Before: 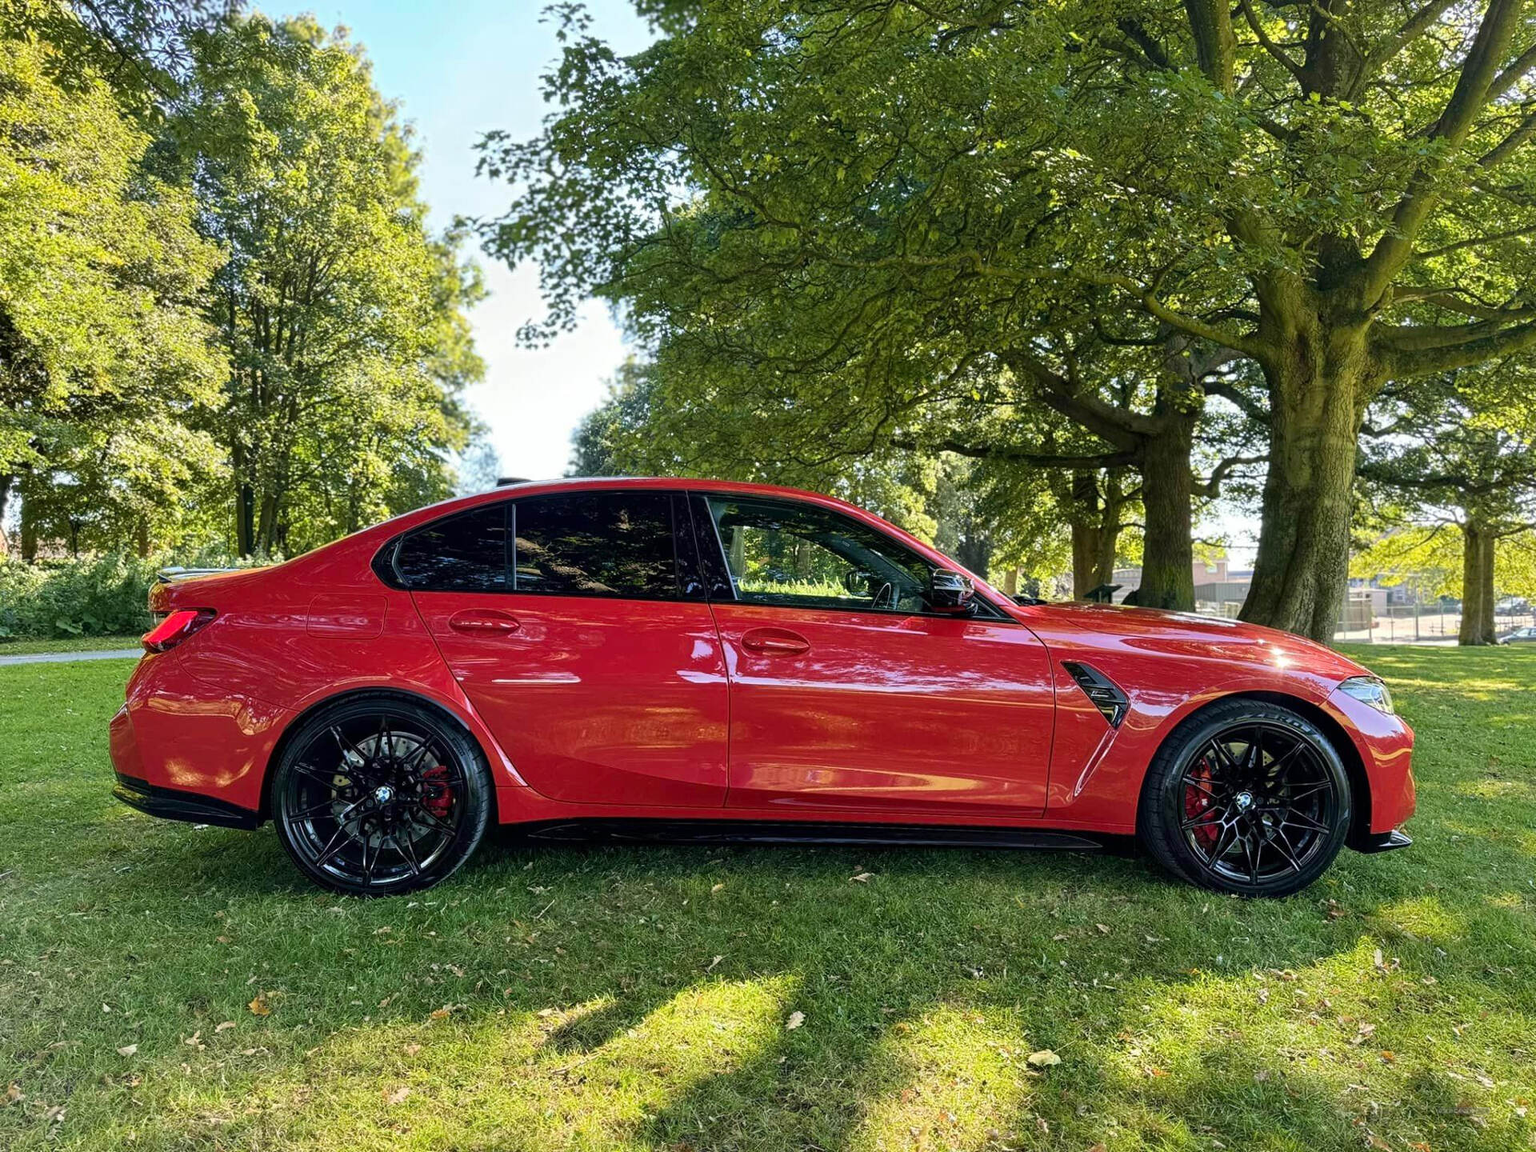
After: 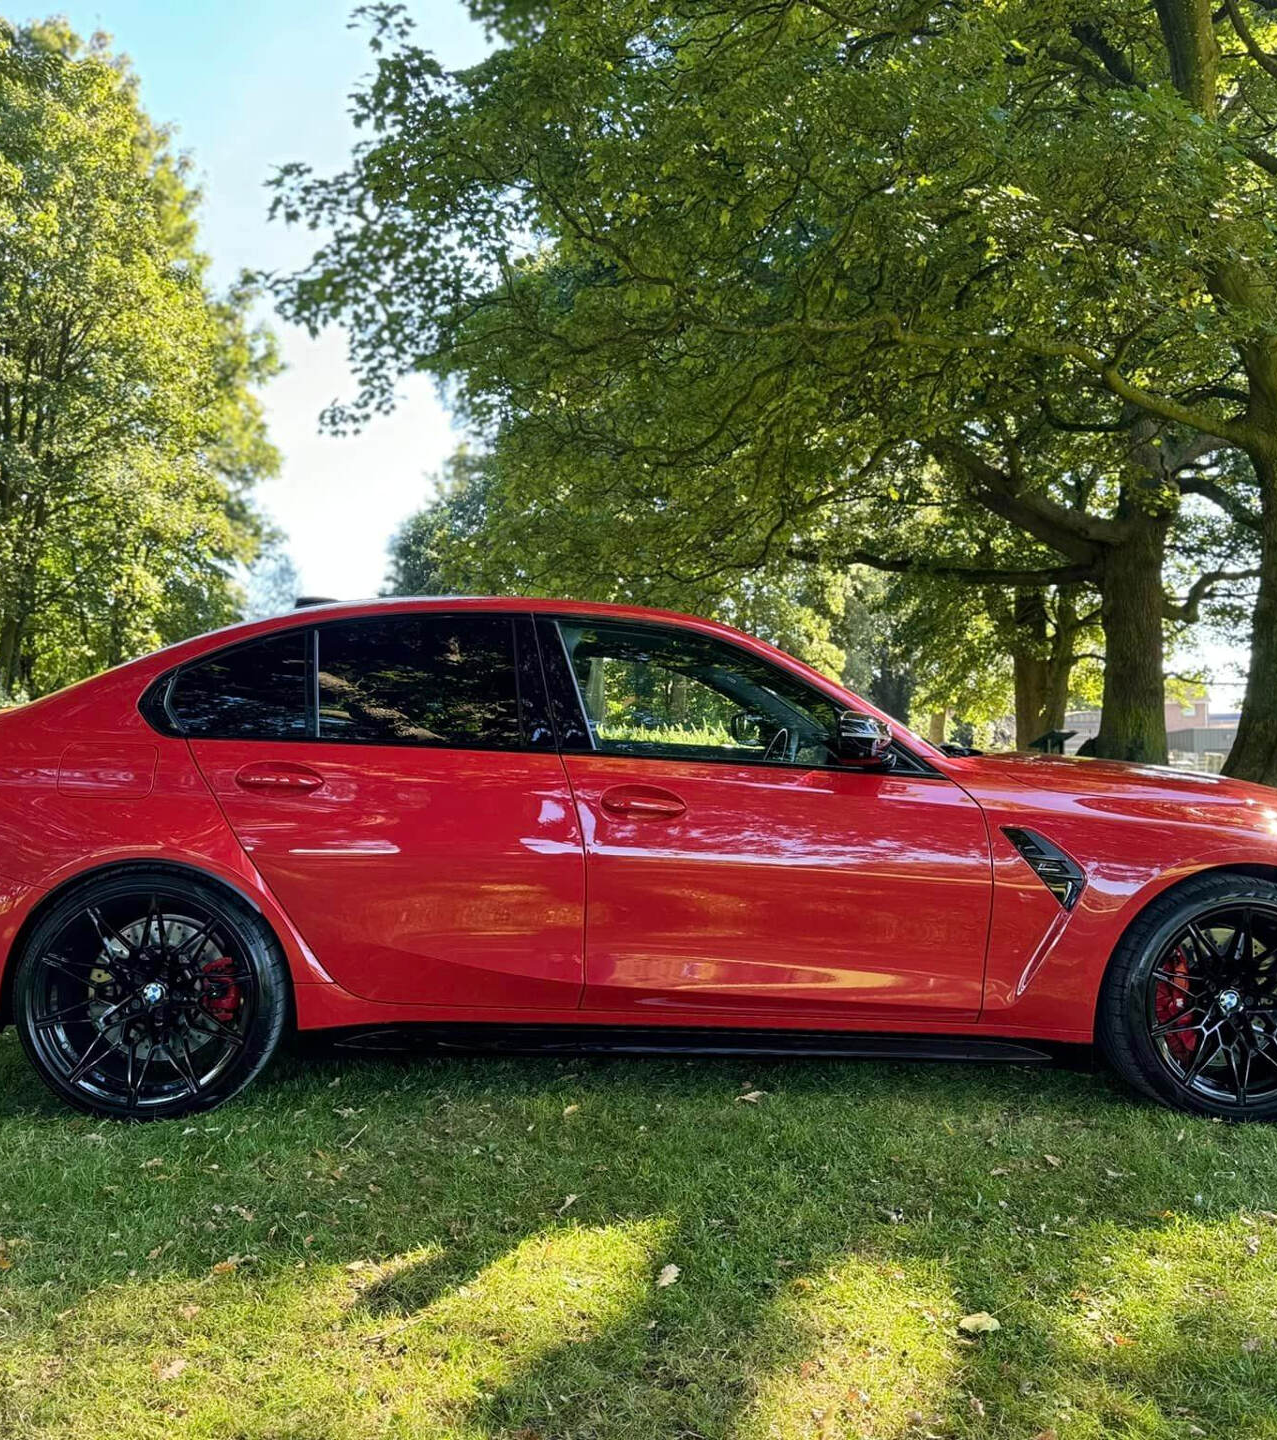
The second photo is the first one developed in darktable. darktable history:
tone equalizer: edges refinement/feathering 500, mask exposure compensation -1.57 EV, preserve details no
crop: left 17.014%, right 16.464%
